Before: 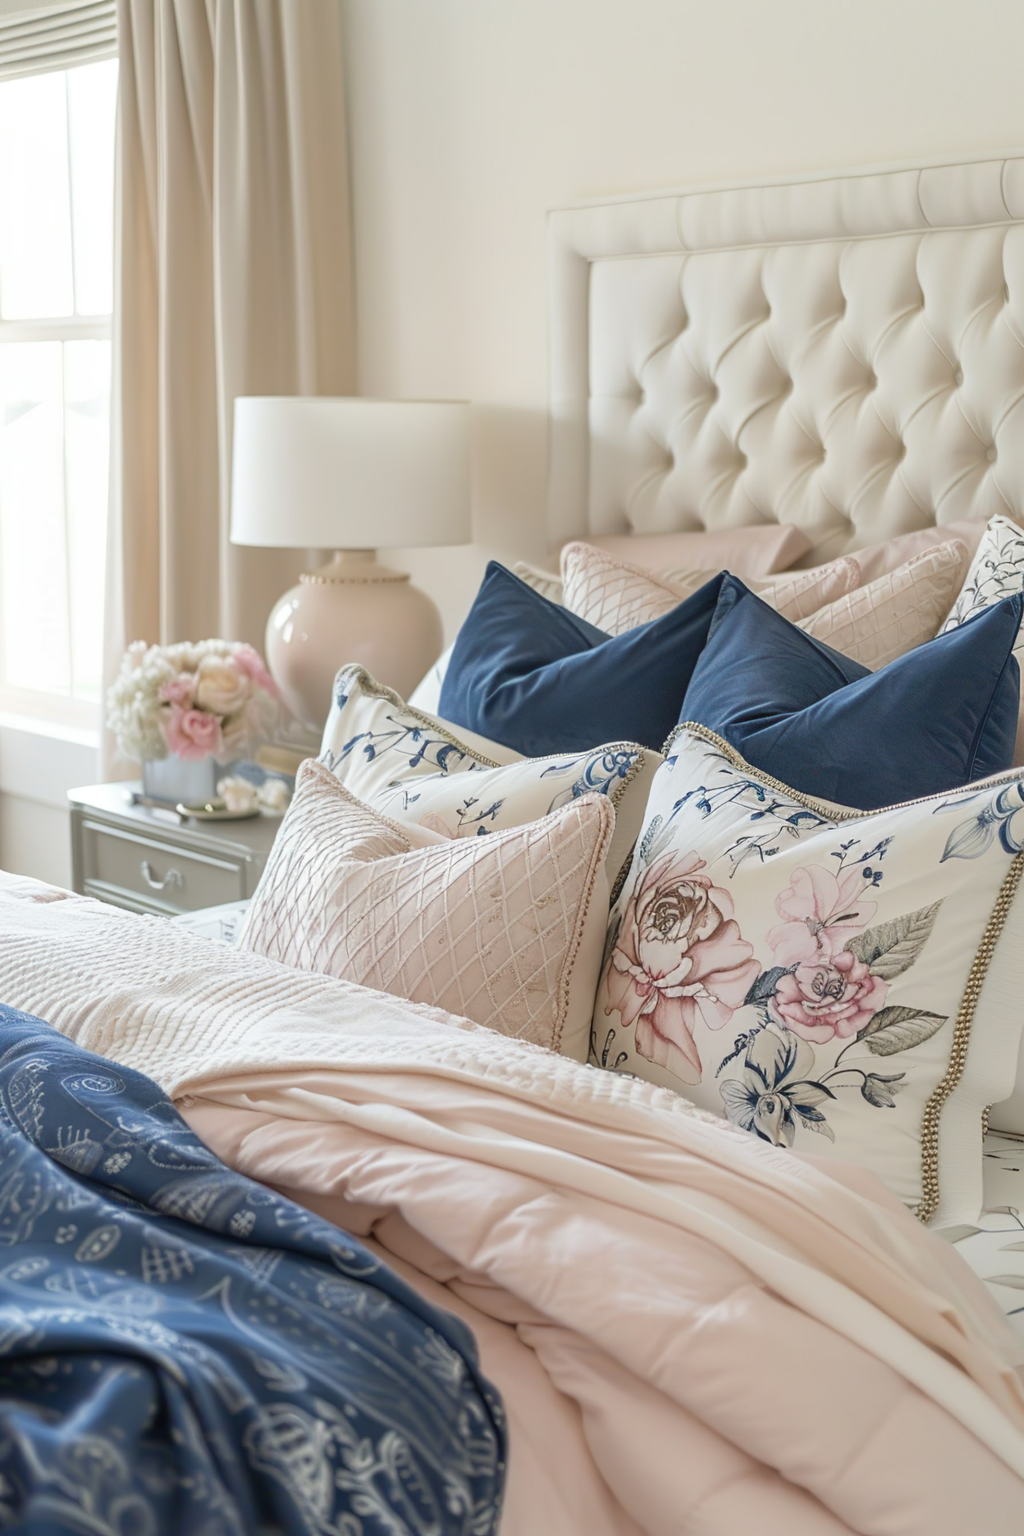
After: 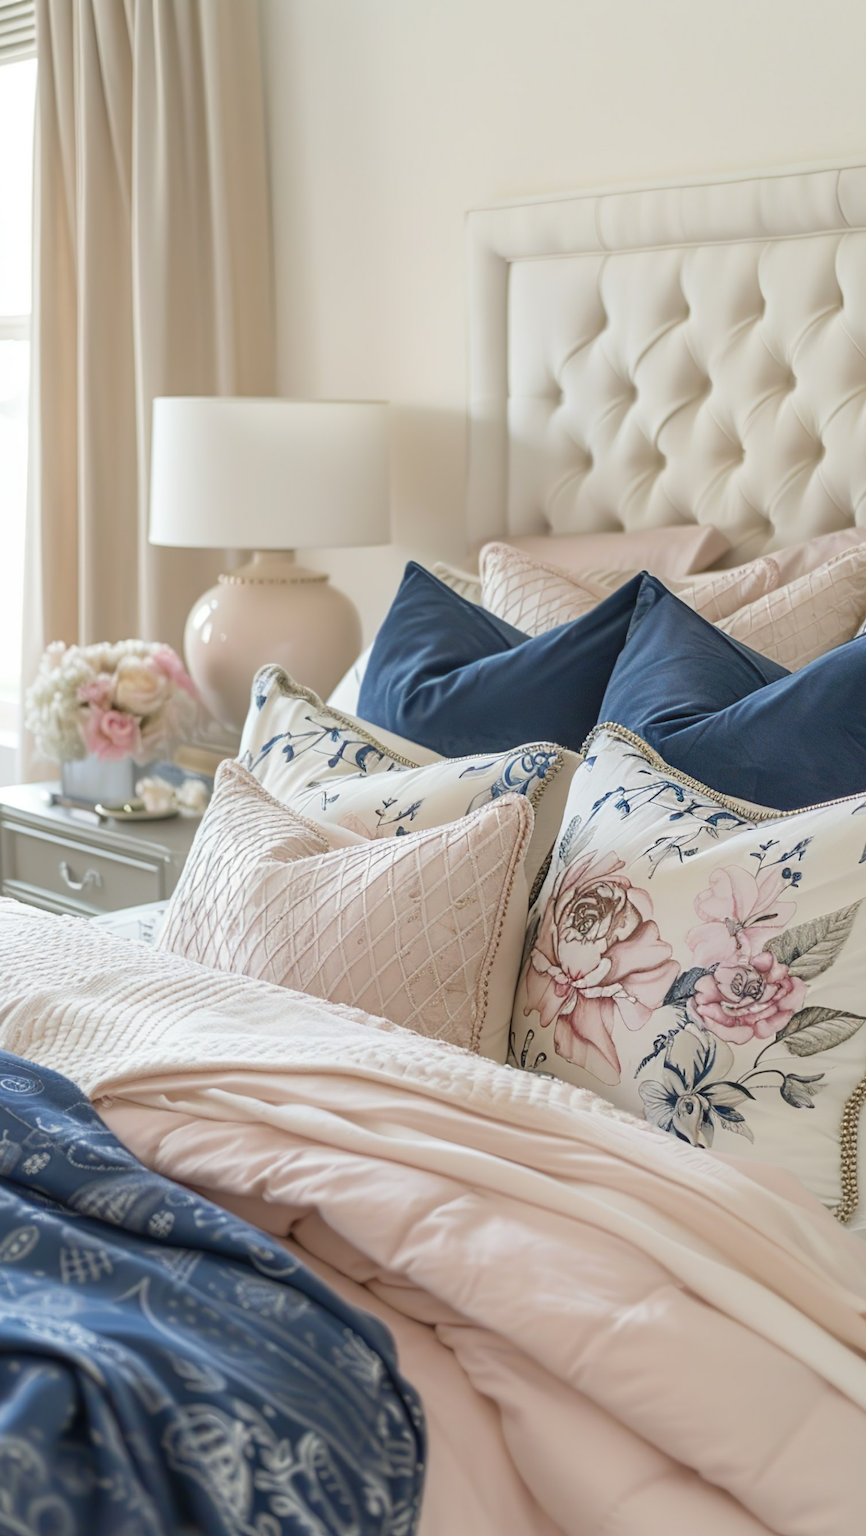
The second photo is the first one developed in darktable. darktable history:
crop: left 7.97%, right 7.476%
